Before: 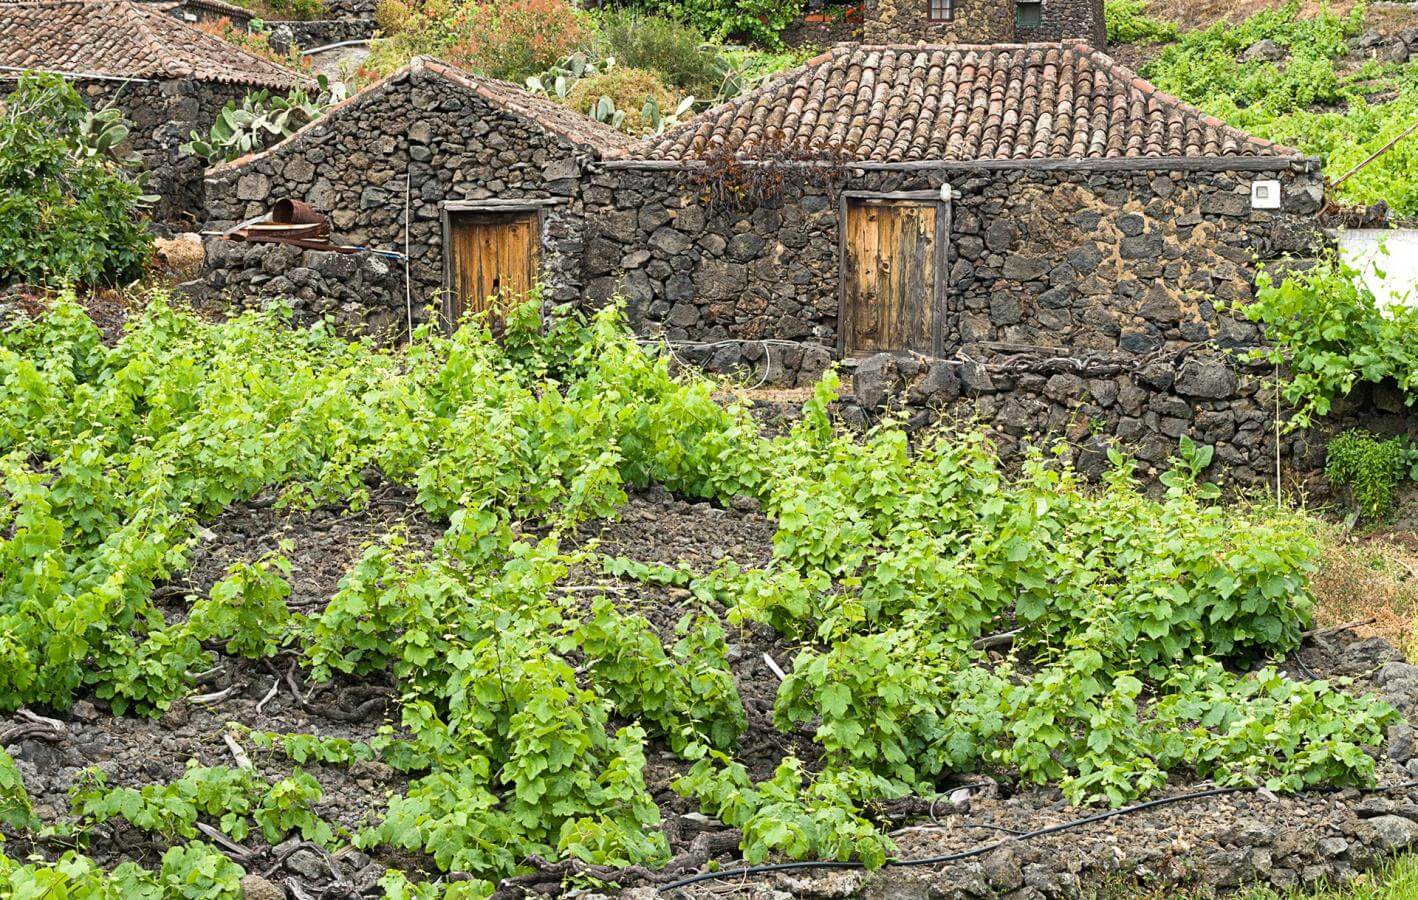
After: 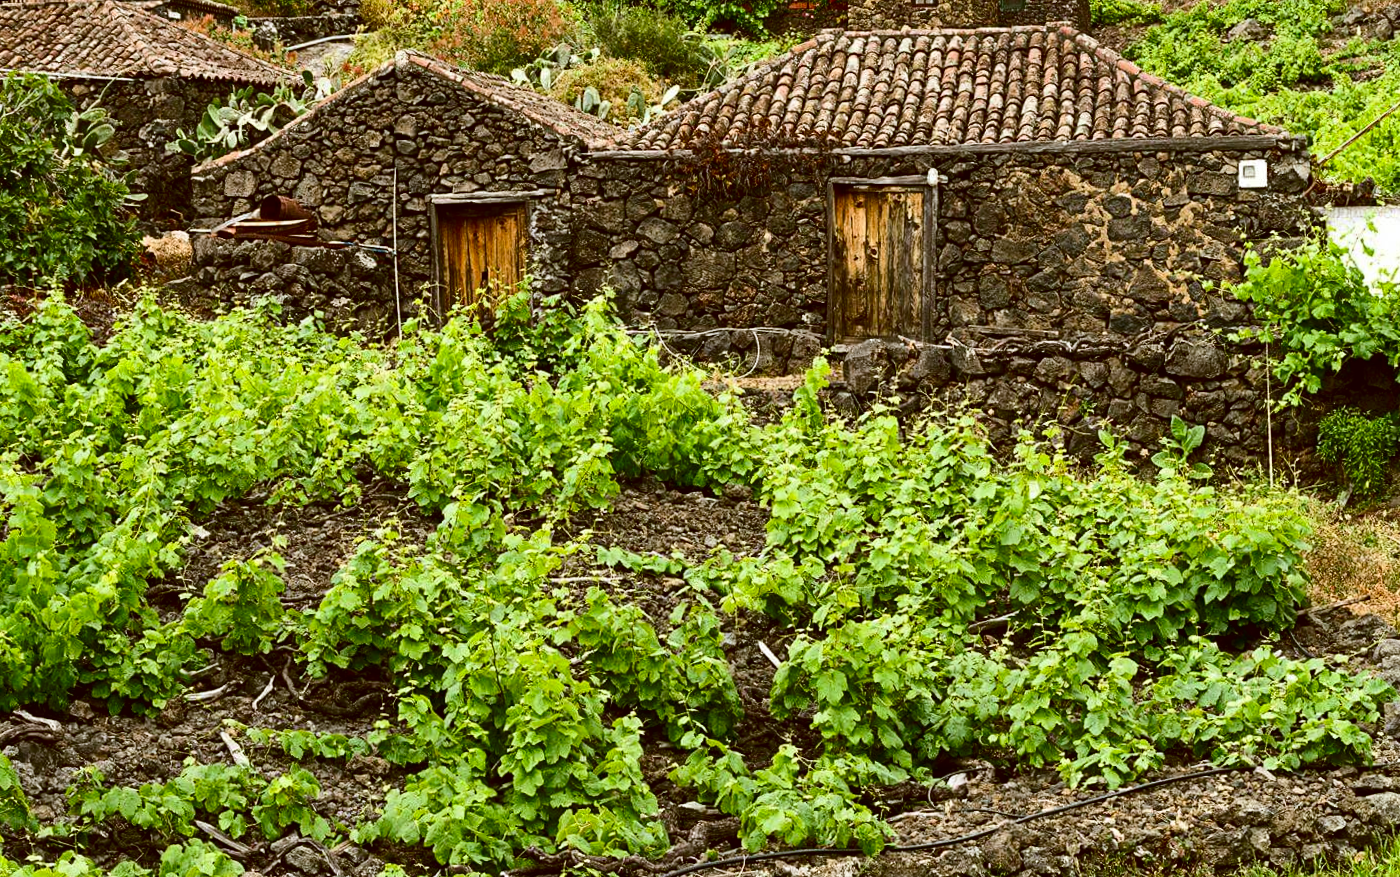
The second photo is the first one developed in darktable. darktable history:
color correction: highlights a* -0.482, highlights b* 0.161, shadows a* 4.66, shadows b* 20.72
contrast brightness saturation: contrast 0.19, brightness -0.24, saturation 0.11
rotate and perspective: rotation -1°, crop left 0.011, crop right 0.989, crop top 0.025, crop bottom 0.975
